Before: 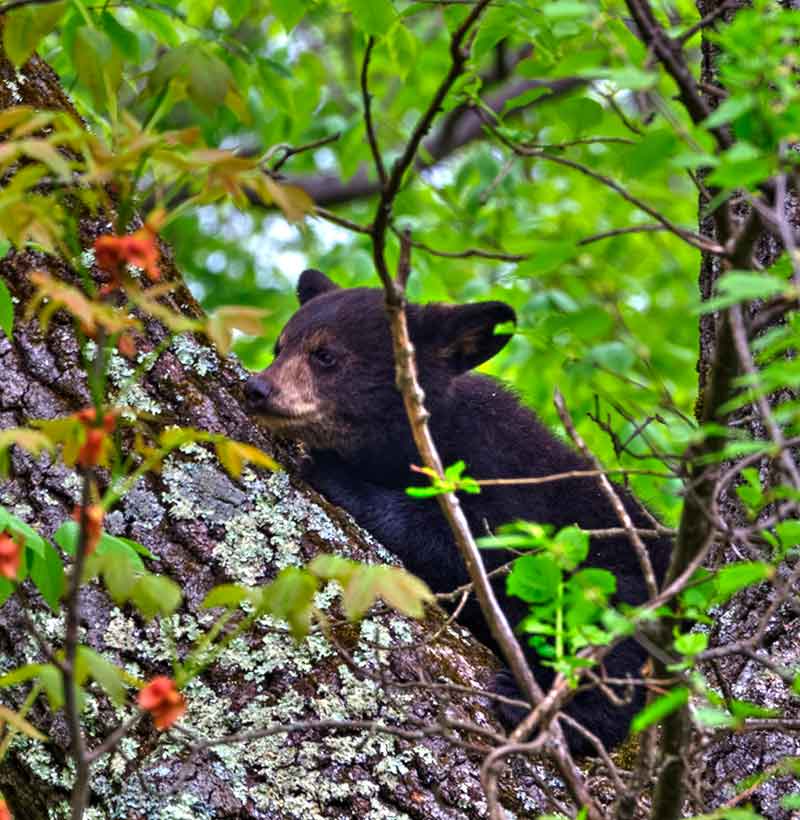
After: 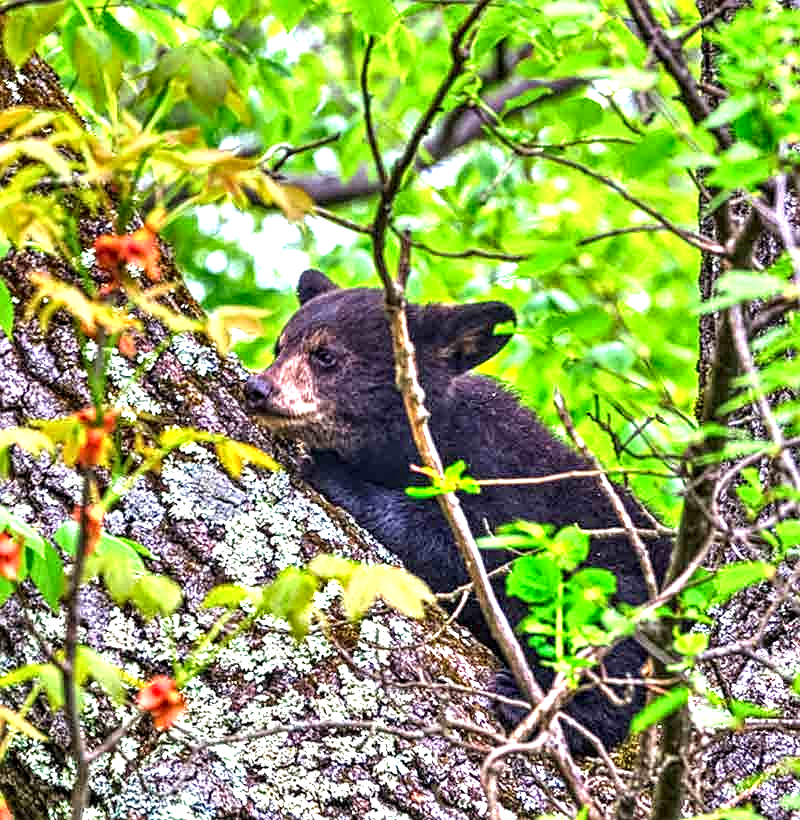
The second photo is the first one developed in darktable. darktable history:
sharpen: on, module defaults
local contrast: highlights 25%, detail 150%
exposure: black level correction 0, exposure 1.379 EV, compensate exposure bias true, compensate highlight preservation false
